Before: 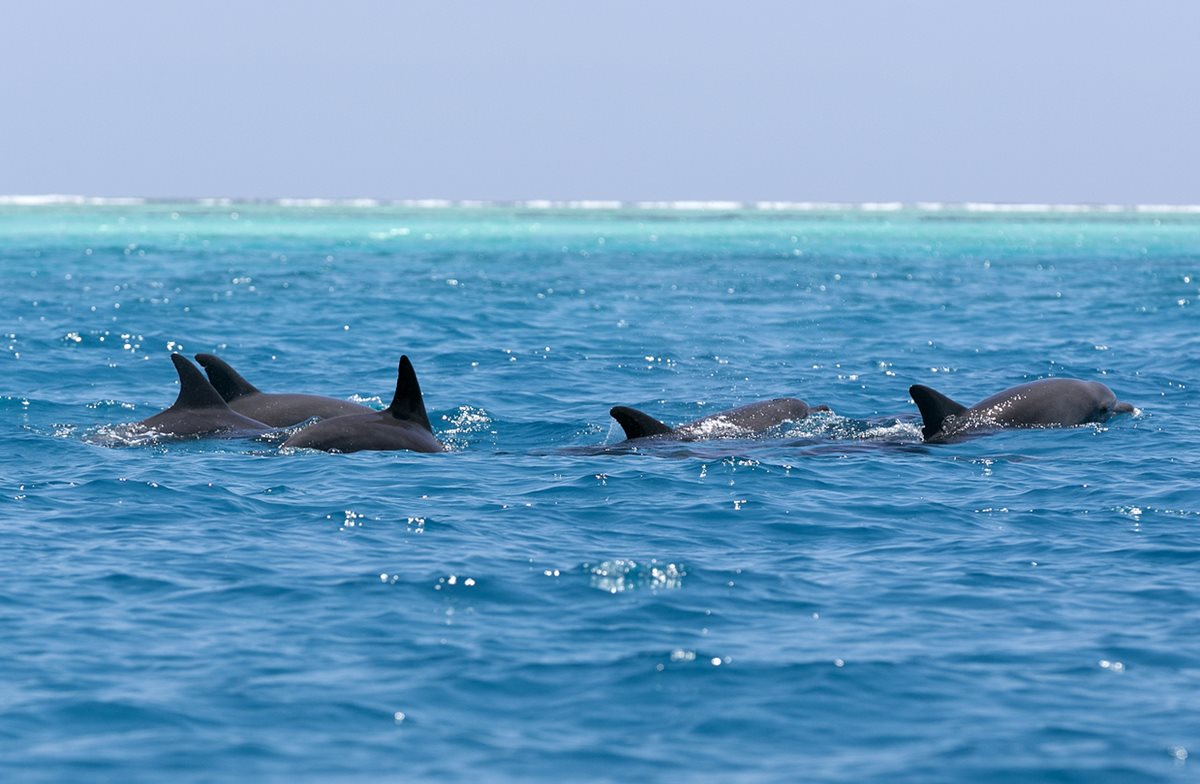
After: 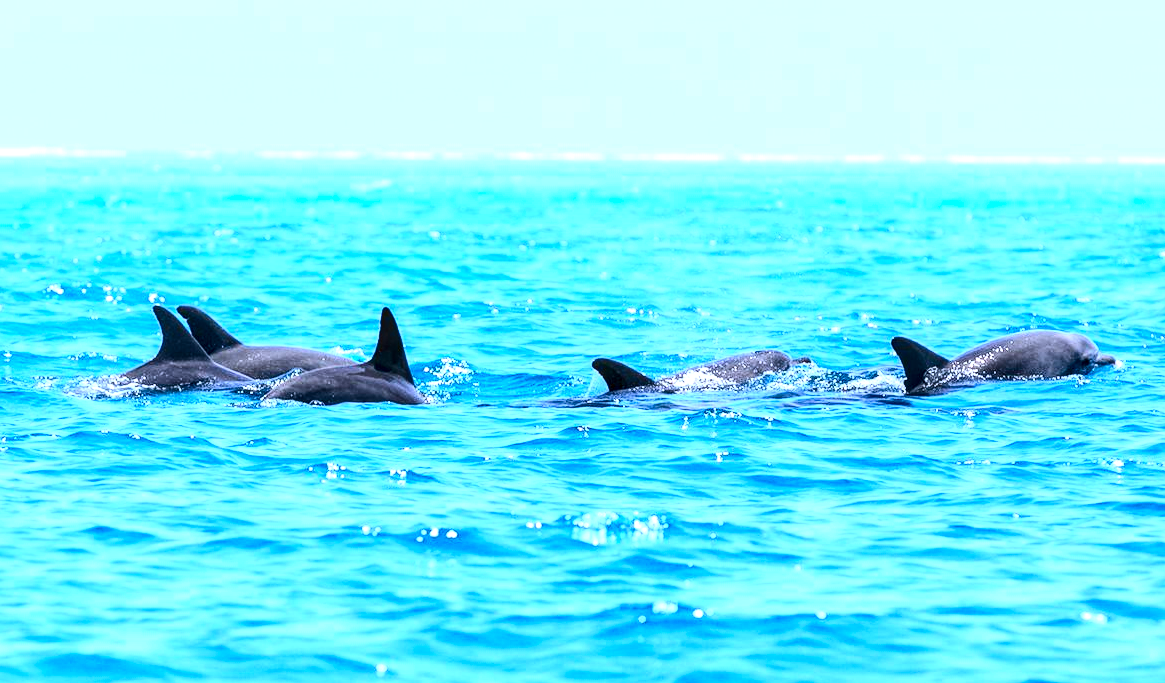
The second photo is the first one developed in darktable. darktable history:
crop: left 1.507%, top 6.147%, right 1.379%, bottom 6.637%
exposure: exposure 1.25 EV, compensate exposure bias true, compensate highlight preservation false
local contrast: detail 144%
color calibration: illuminant as shot in camera, x 0.37, y 0.382, temperature 4313.32 K
contrast brightness saturation: contrast 0.4, brightness 0.1, saturation 0.21
